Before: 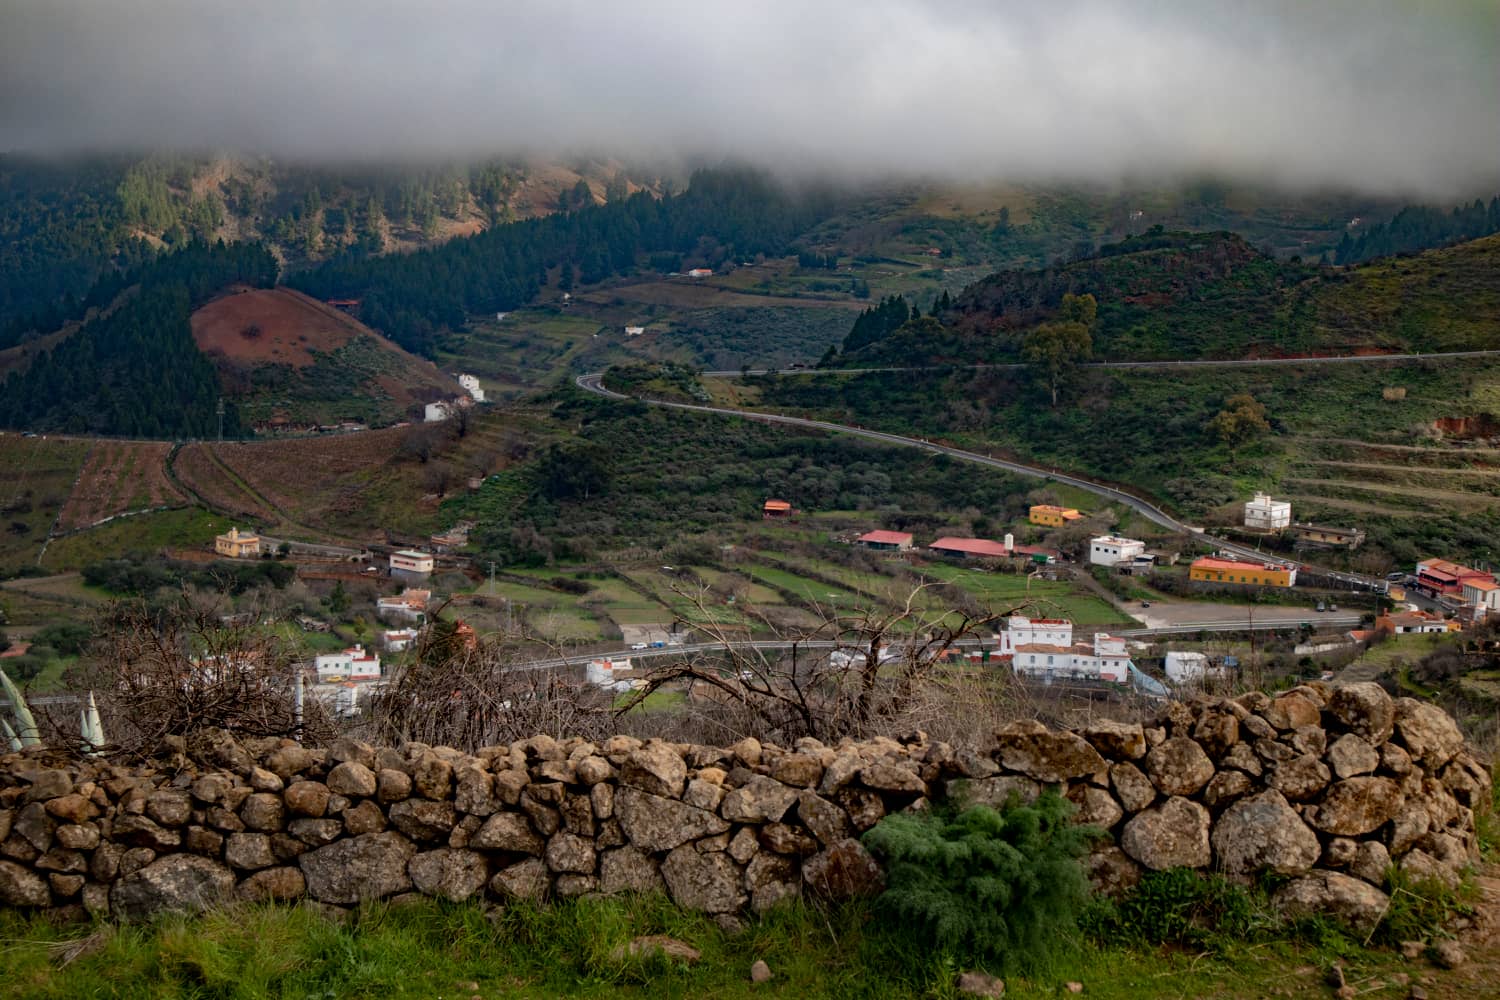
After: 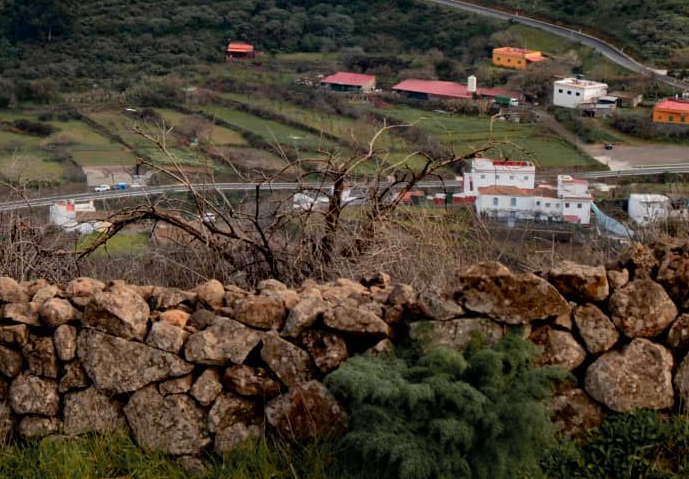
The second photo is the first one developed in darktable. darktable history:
color zones: curves: ch1 [(0.263, 0.53) (0.376, 0.287) (0.487, 0.512) (0.748, 0.547) (1, 0.513)]; ch2 [(0.262, 0.45) (0.751, 0.477)], mix 17.79%
crop: left 35.841%, top 45.832%, right 18.17%, bottom 6.179%
